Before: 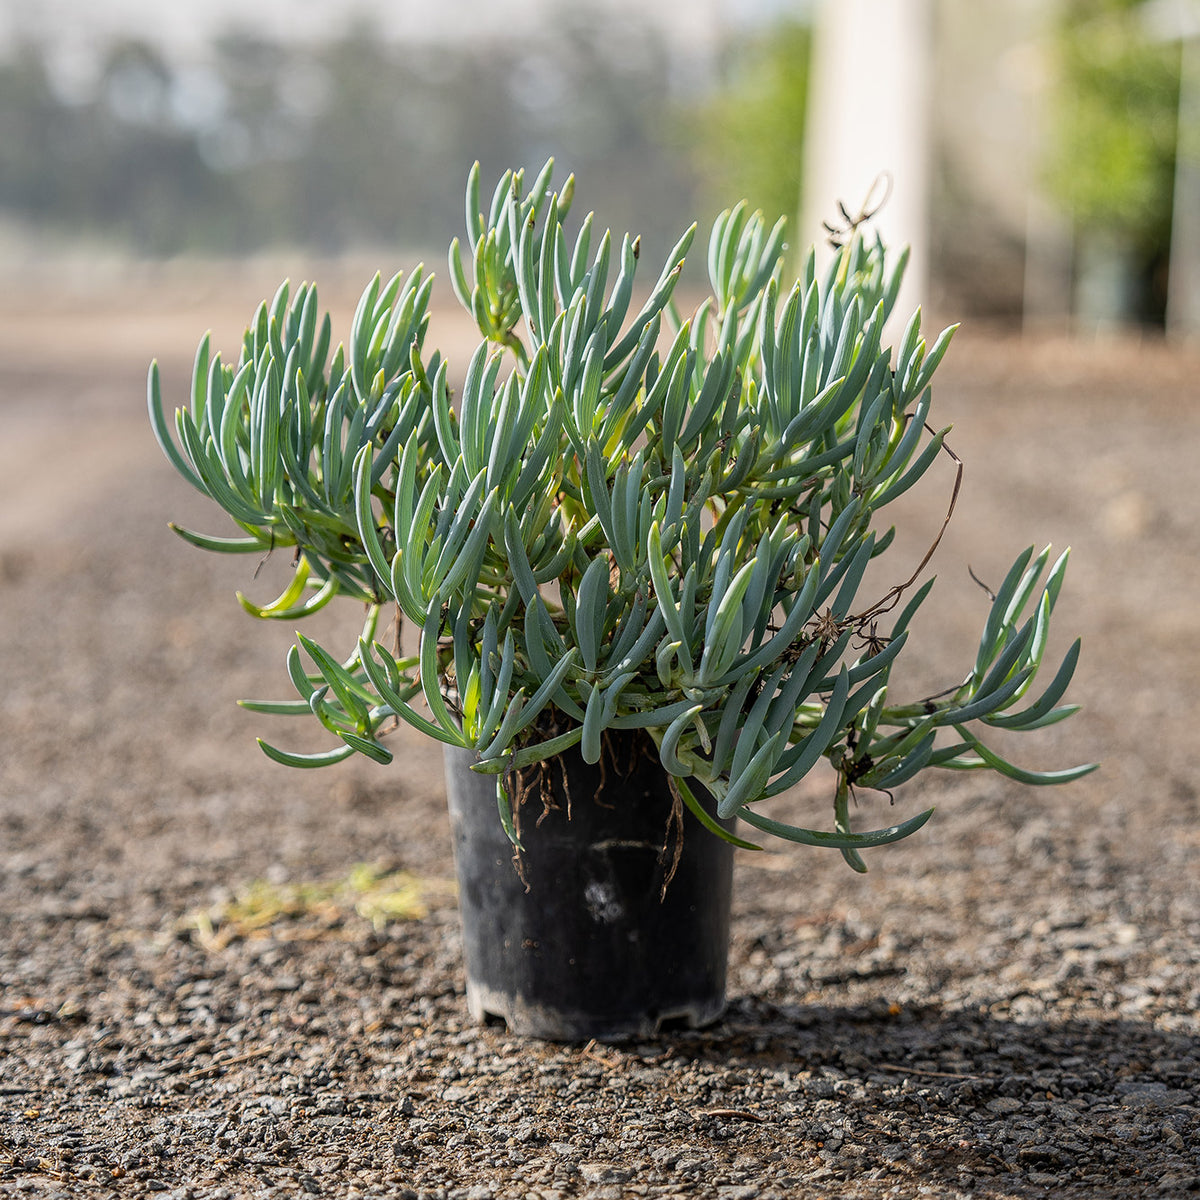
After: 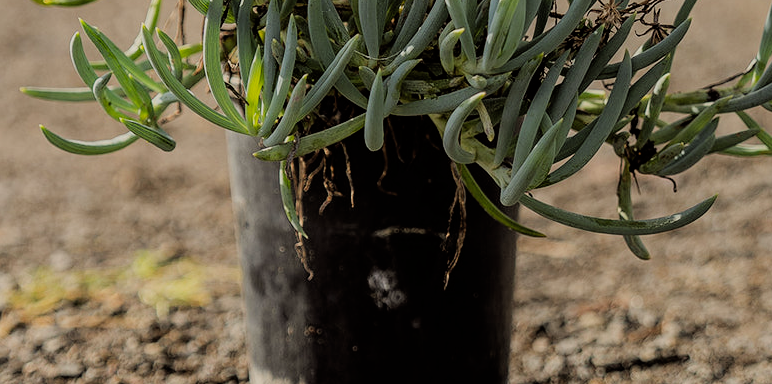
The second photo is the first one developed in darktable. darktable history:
filmic rgb: black relative exposure -4.88 EV, hardness 2.82
white balance: emerald 1
crop: left 18.091%, top 51.13%, right 17.525%, bottom 16.85%
color balance: lift [1.005, 1.002, 0.998, 0.998], gamma [1, 1.021, 1.02, 0.979], gain [0.923, 1.066, 1.056, 0.934]
